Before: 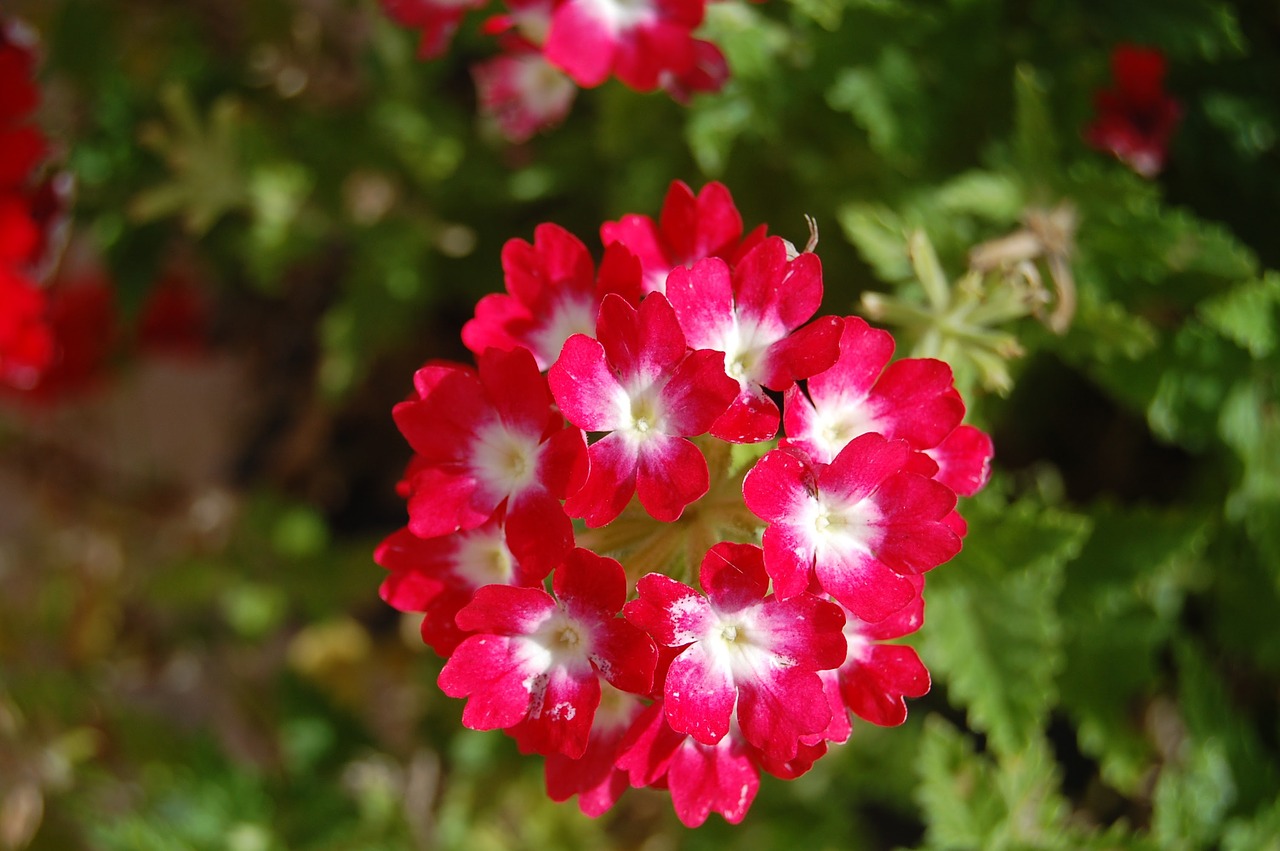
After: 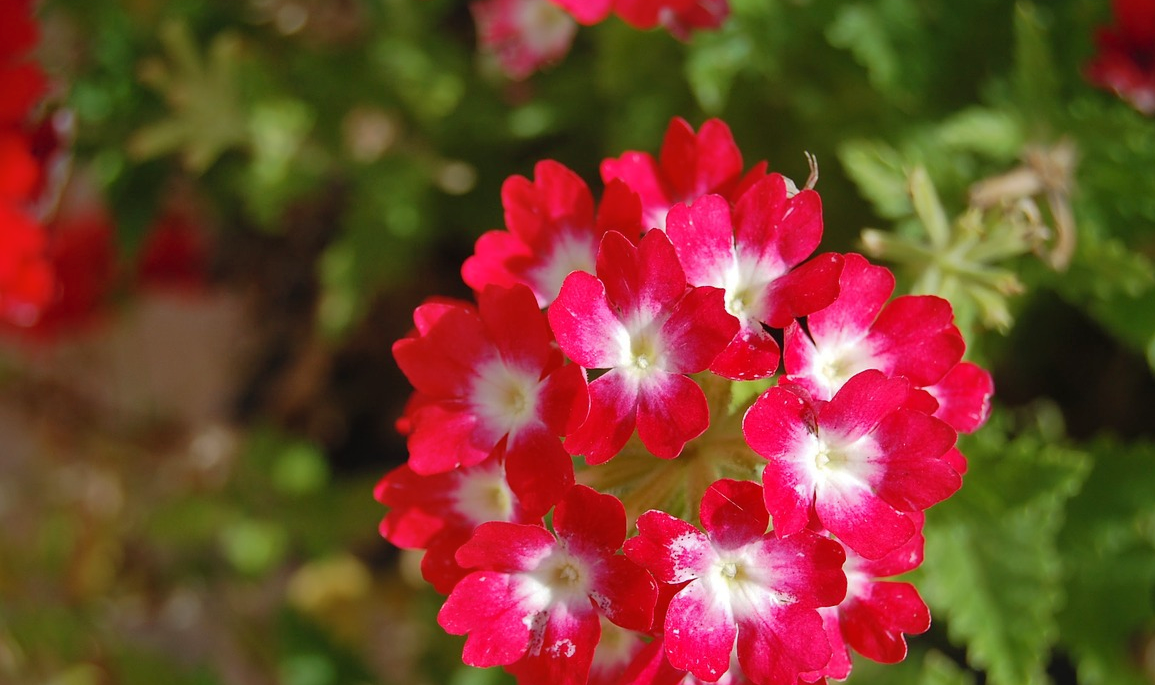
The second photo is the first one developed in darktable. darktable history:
shadows and highlights: on, module defaults
crop: top 7.49%, right 9.717%, bottom 11.943%
